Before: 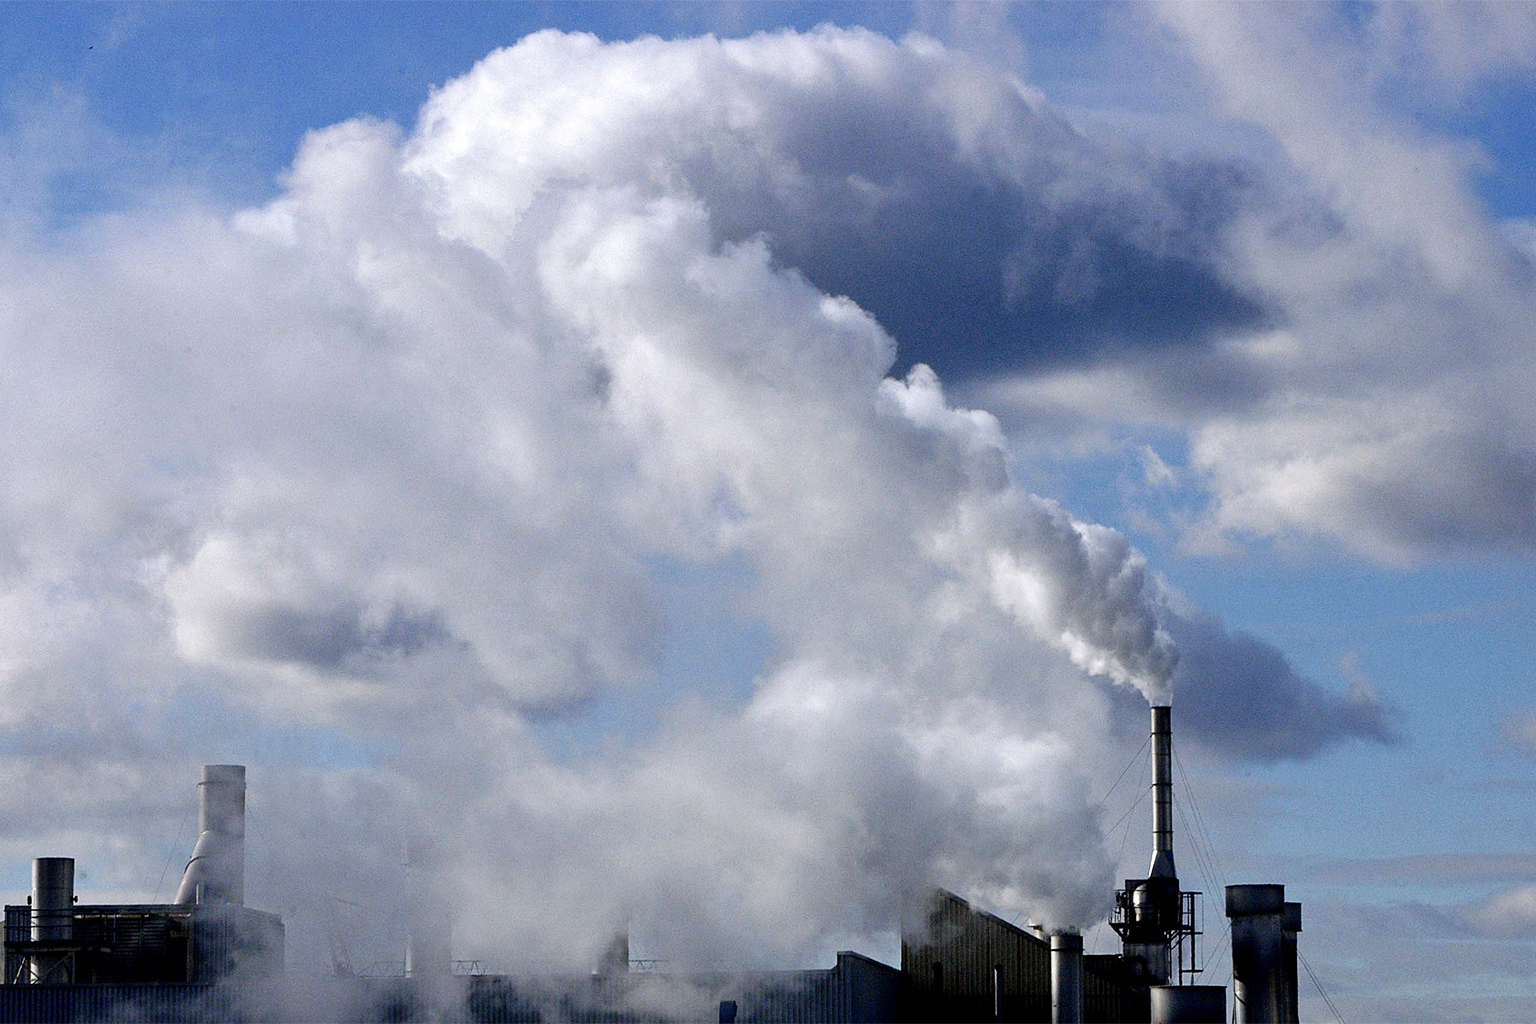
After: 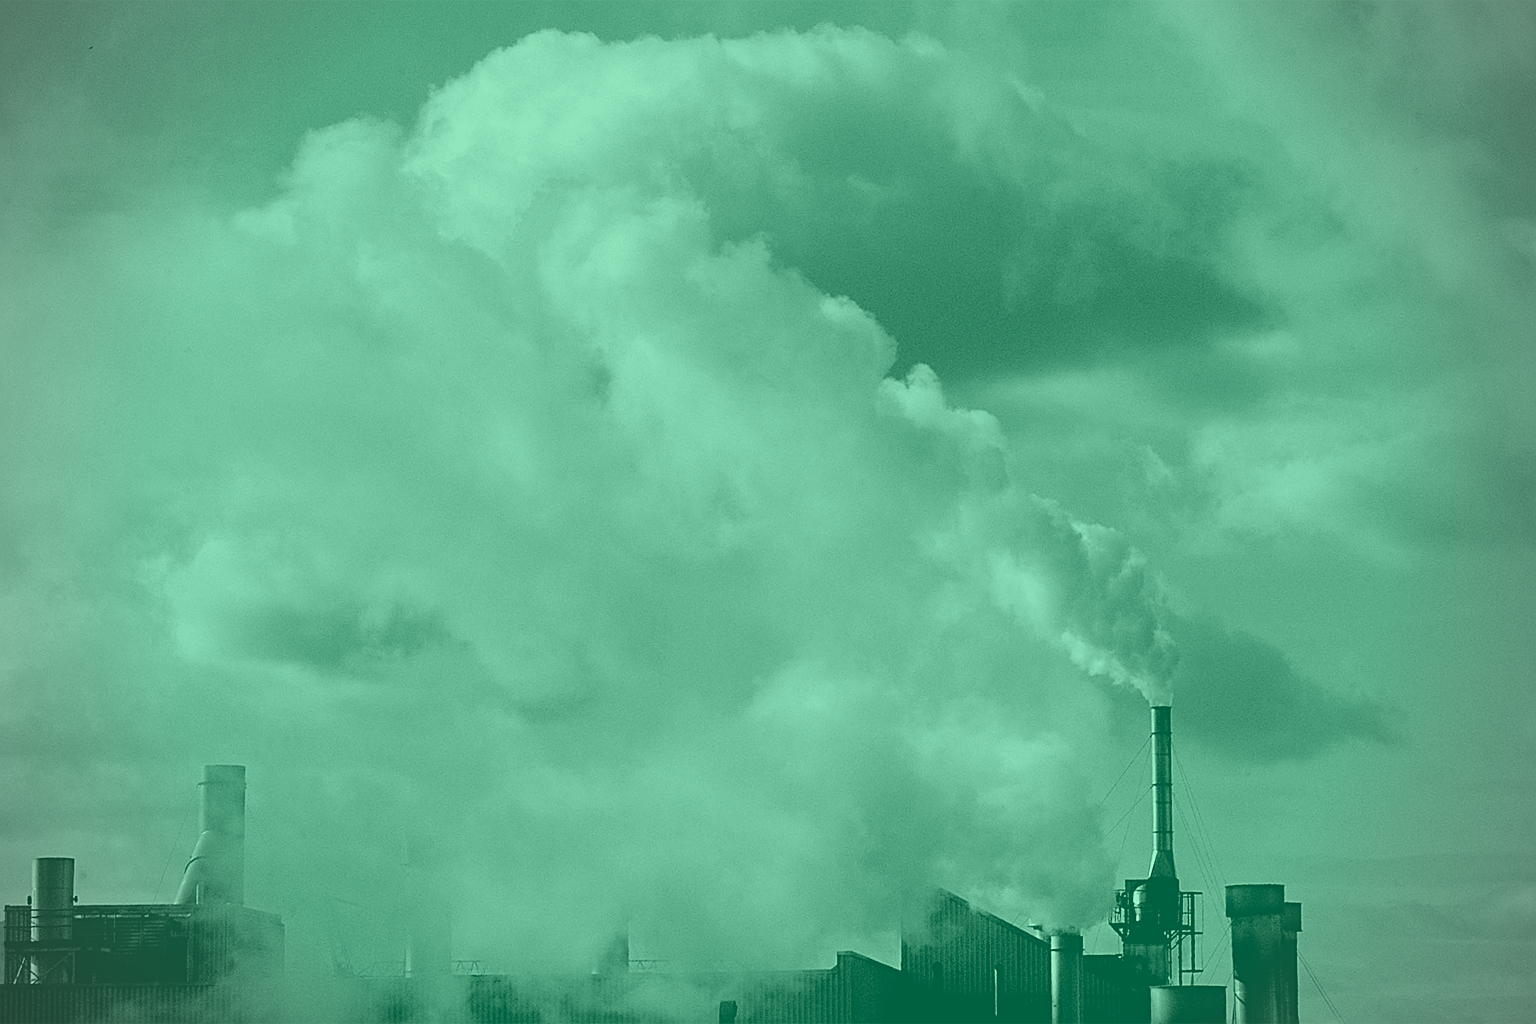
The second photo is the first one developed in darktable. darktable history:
vignetting: on, module defaults
colorize: hue 147.6°, saturation 65%, lightness 21.64%
sharpen: on, module defaults
color correction: highlights a* 5.62, highlights b* 33.57, shadows a* -25.86, shadows b* 4.02
